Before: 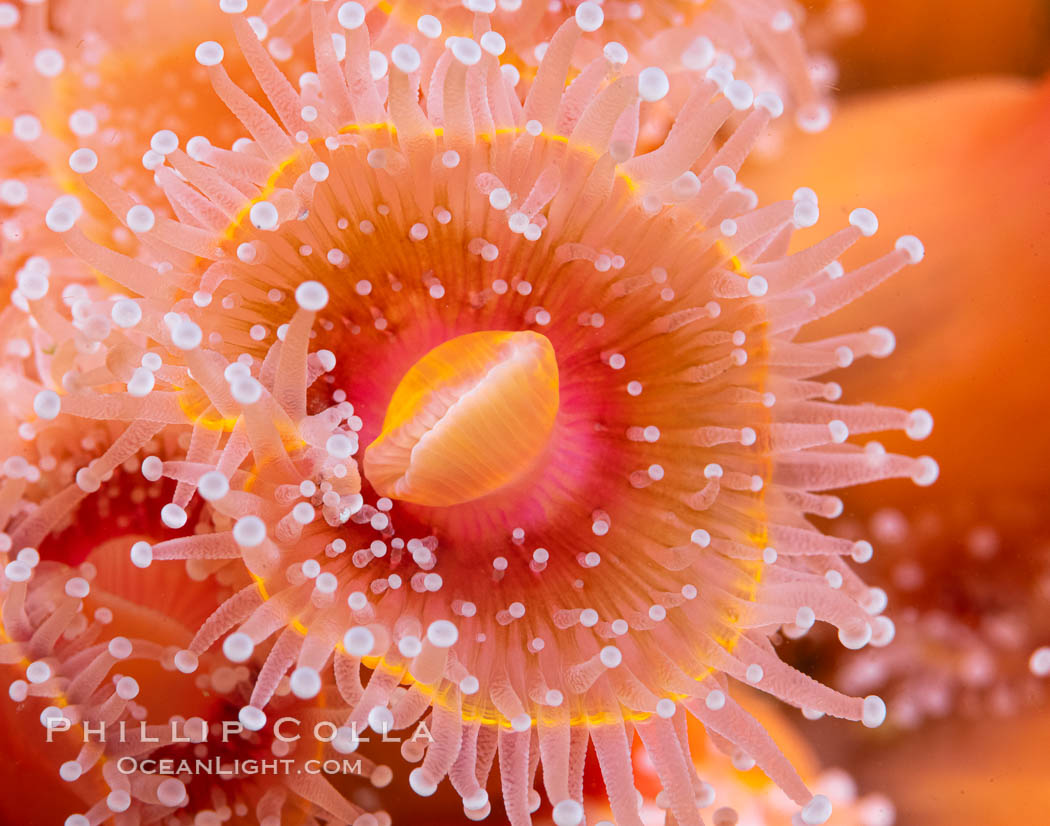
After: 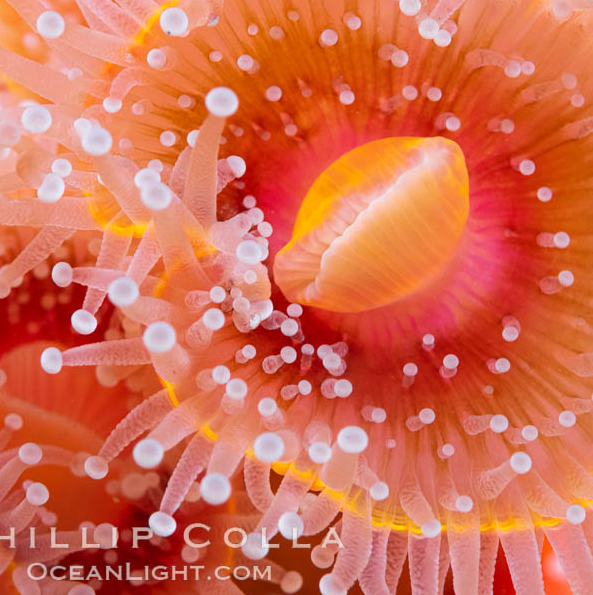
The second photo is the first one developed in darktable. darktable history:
crop: left 8.593%, top 23.517%, right 34.894%, bottom 4.356%
